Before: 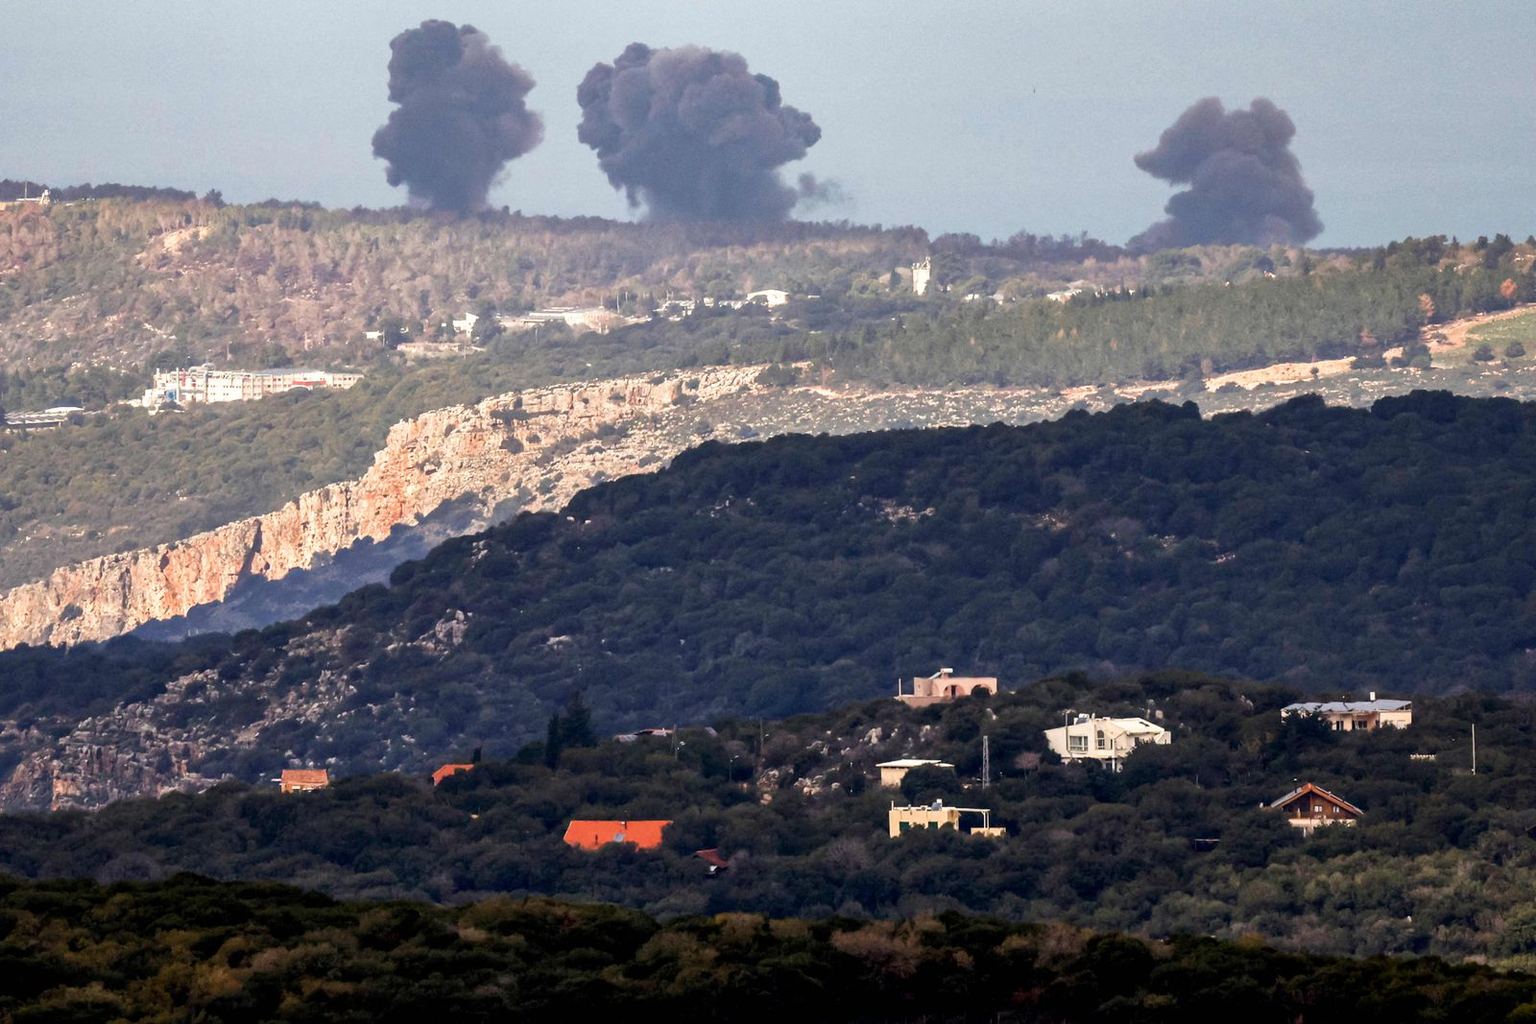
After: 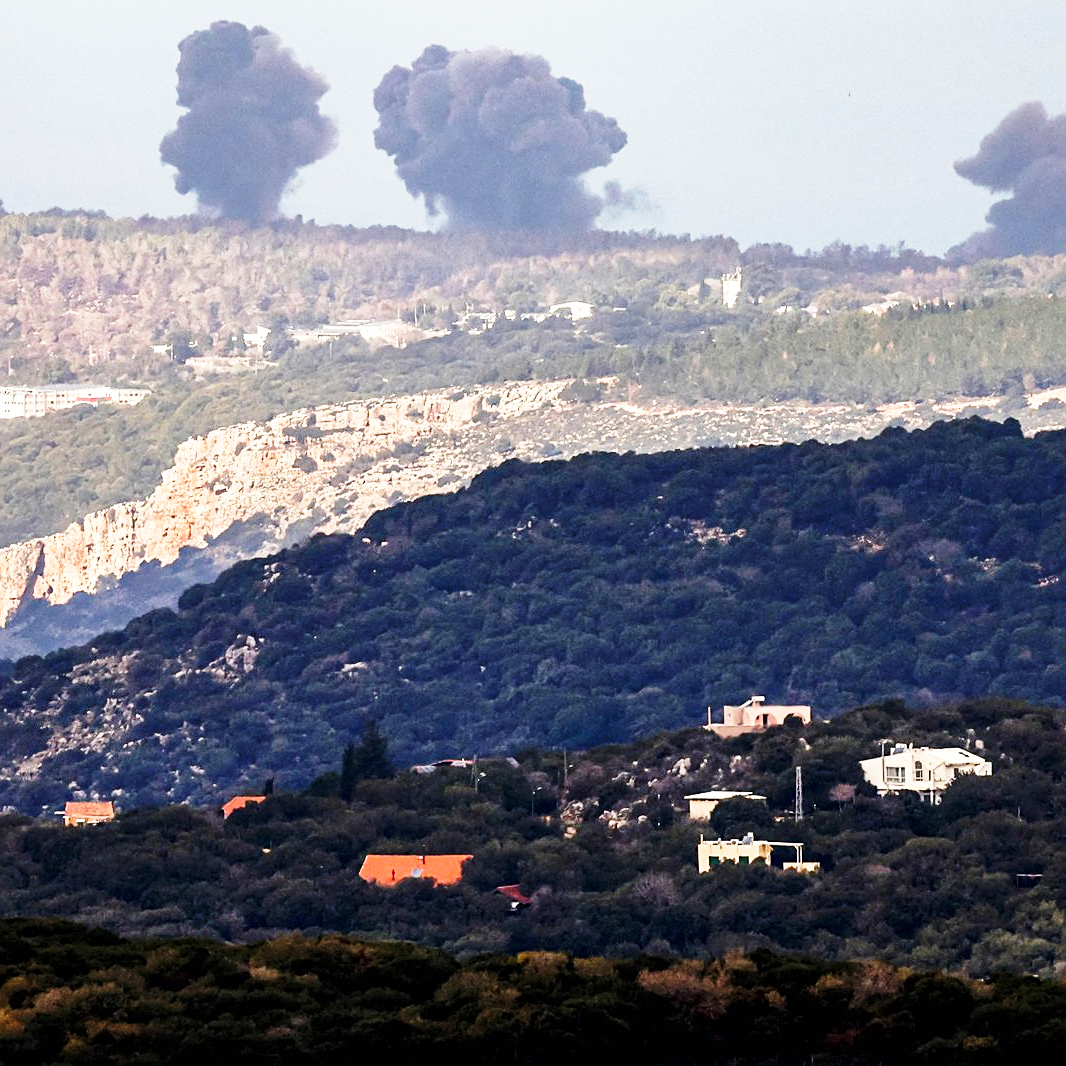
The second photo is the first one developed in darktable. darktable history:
sharpen: on, module defaults
crop and rotate: left 14.292%, right 19.041%
base curve: curves: ch0 [(0, 0) (0.028, 0.03) (0.121, 0.232) (0.46, 0.748) (0.859, 0.968) (1, 1)], preserve colors none
